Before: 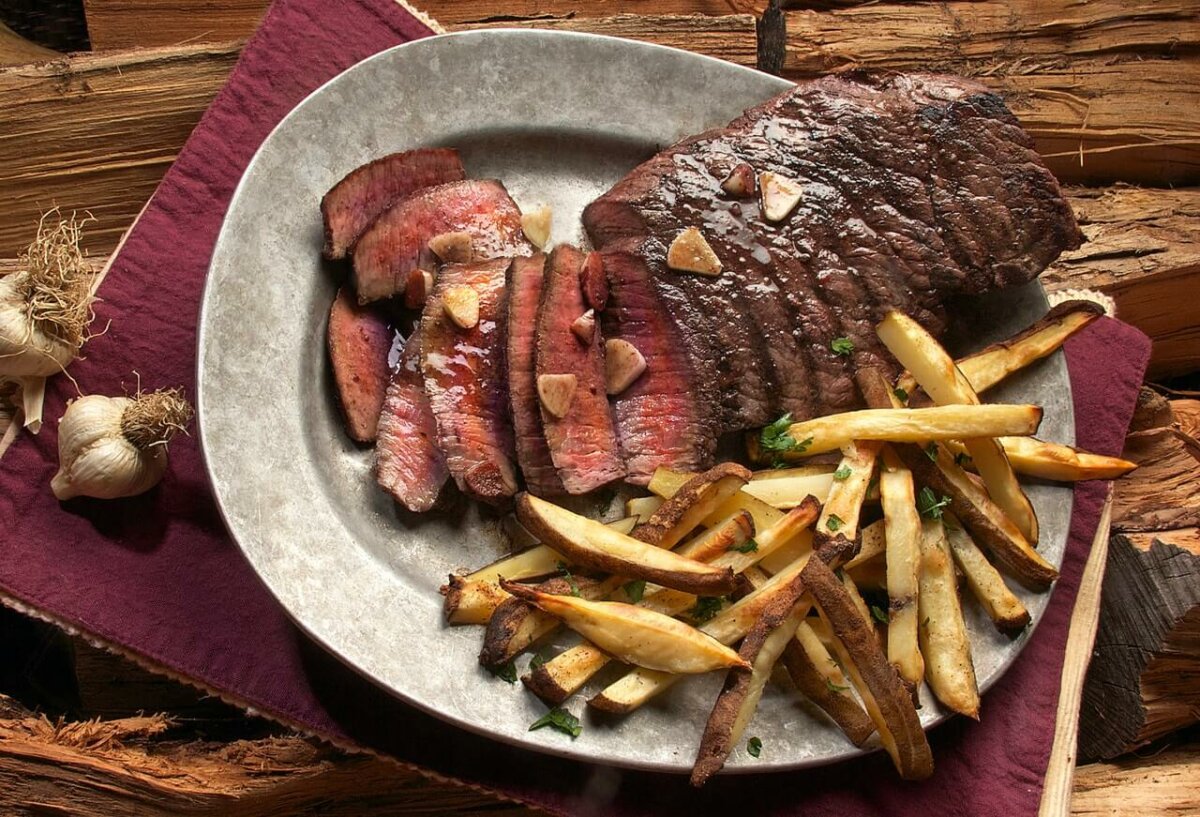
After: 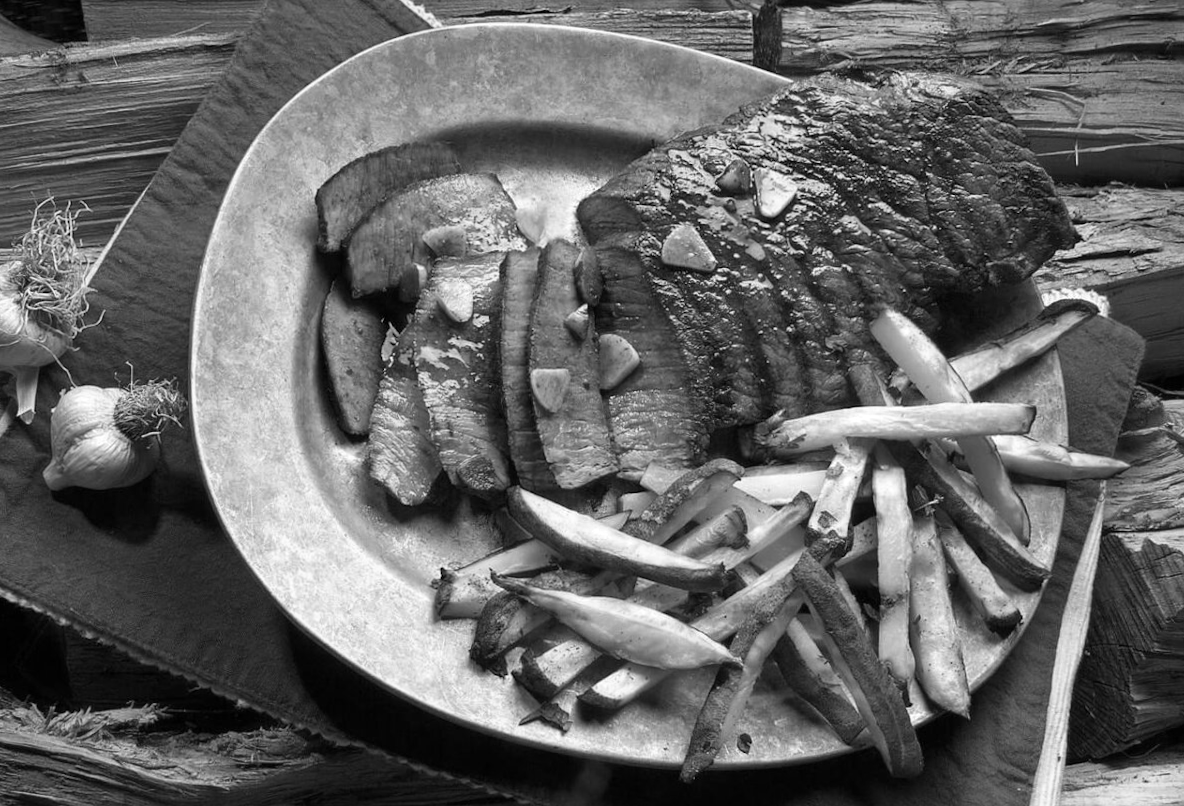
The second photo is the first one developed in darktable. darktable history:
crop and rotate: angle -0.5°
exposure: compensate highlight preservation false
white balance: red 1.188, blue 1.11
monochrome: a 26.22, b 42.67, size 0.8
